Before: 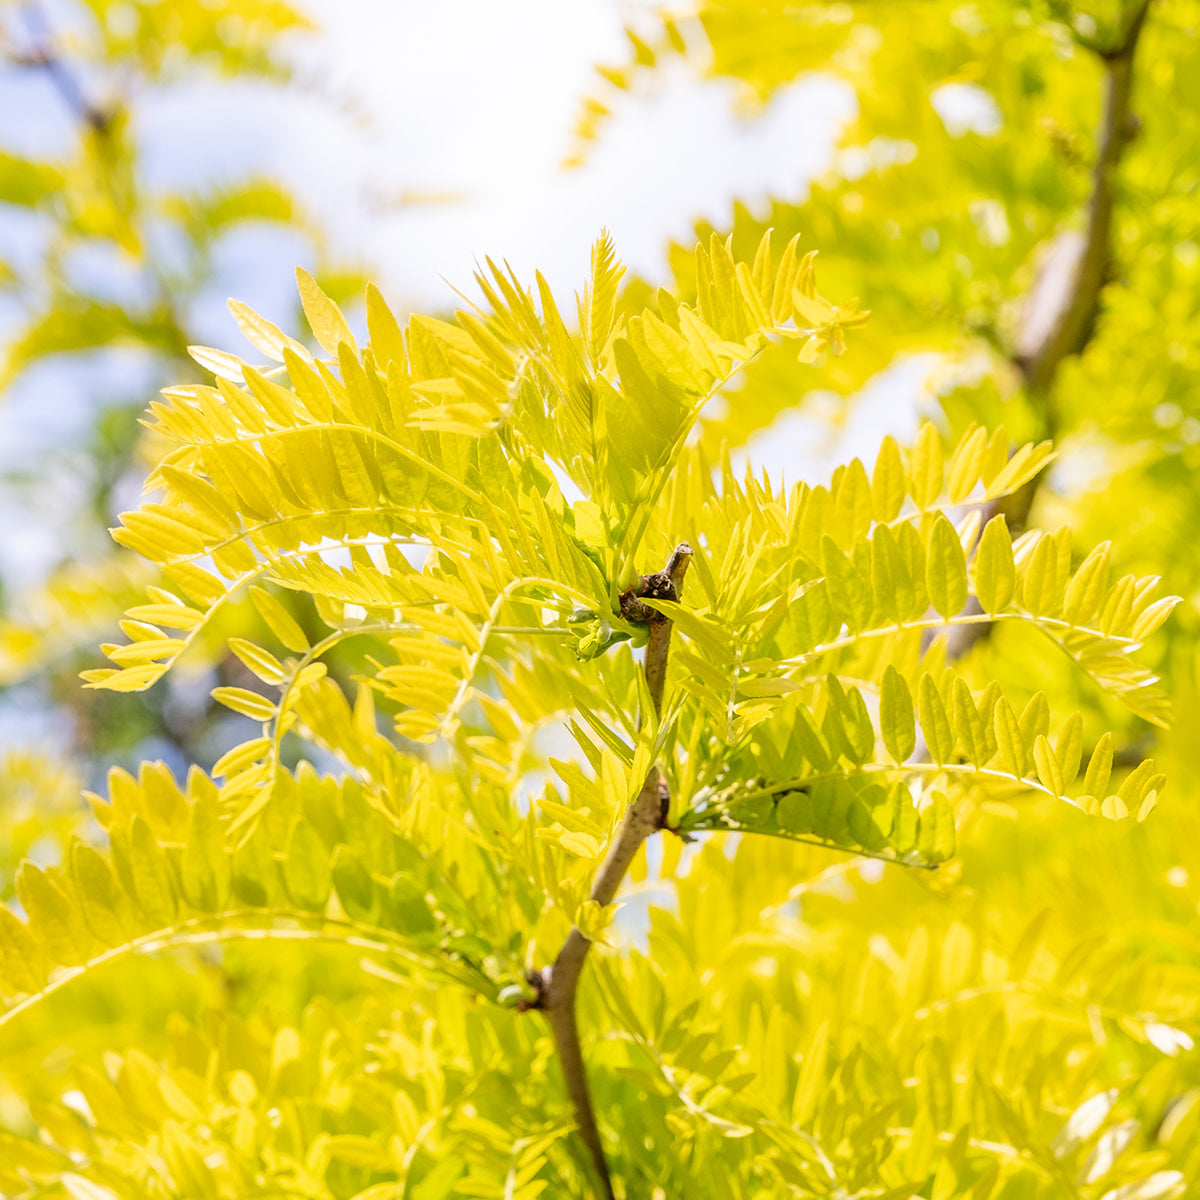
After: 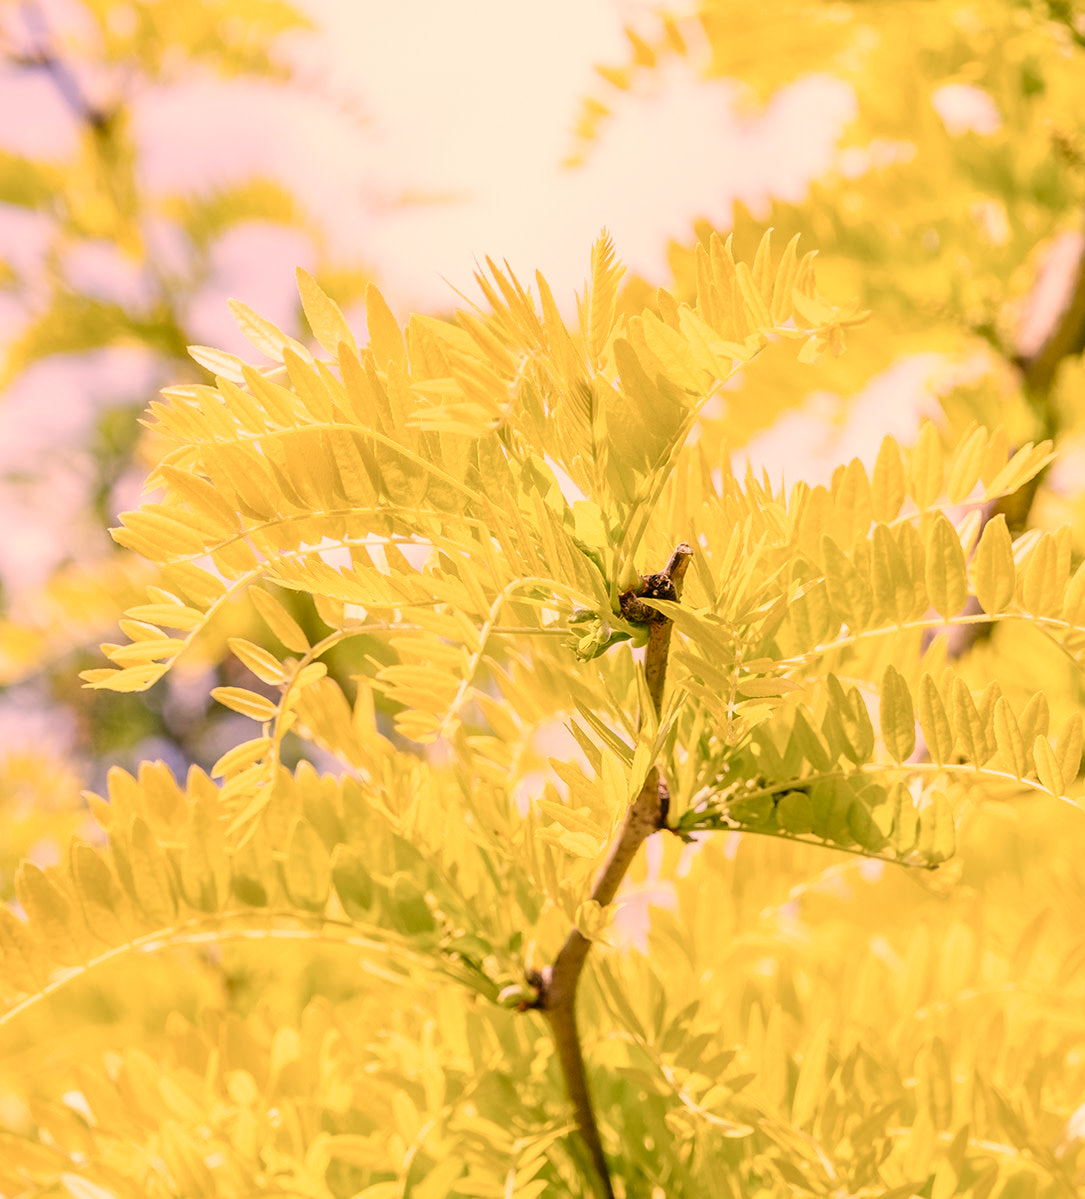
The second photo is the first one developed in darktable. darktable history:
color correction: highlights a* 21.69, highlights b* 21.56
crop: right 9.514%, bottom 0.018%
color balance rgb: perceptual saturation grading › global saturation 0.808%, perceptual saturation grading › highlights -32.537%, perceptual saturation grading › mid-tones 5.238%, perceptual saturation grading › shadows 17.795%
